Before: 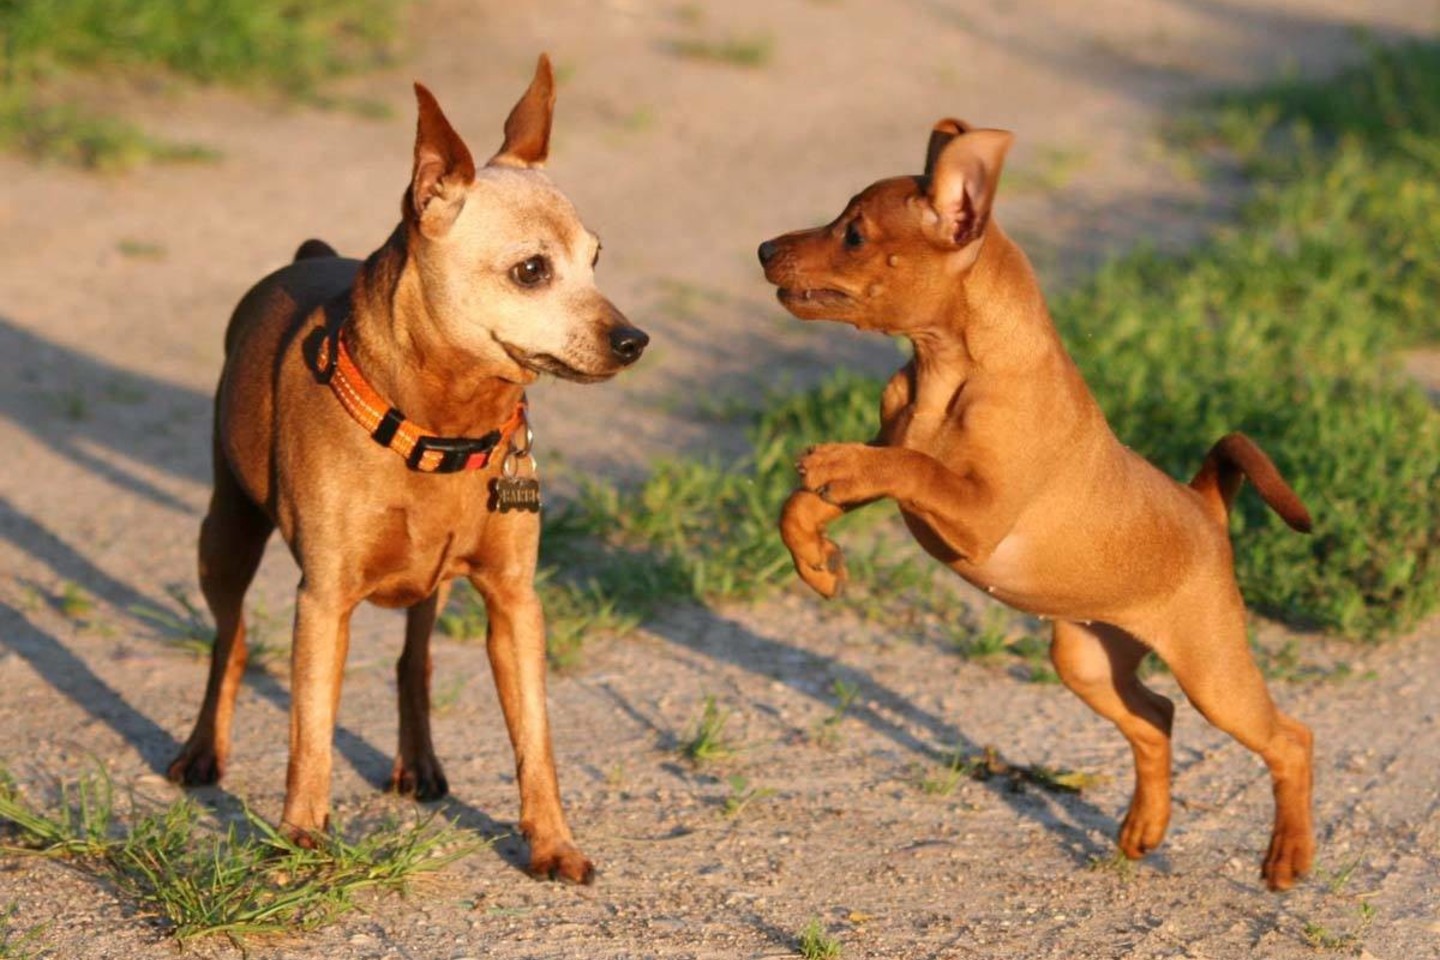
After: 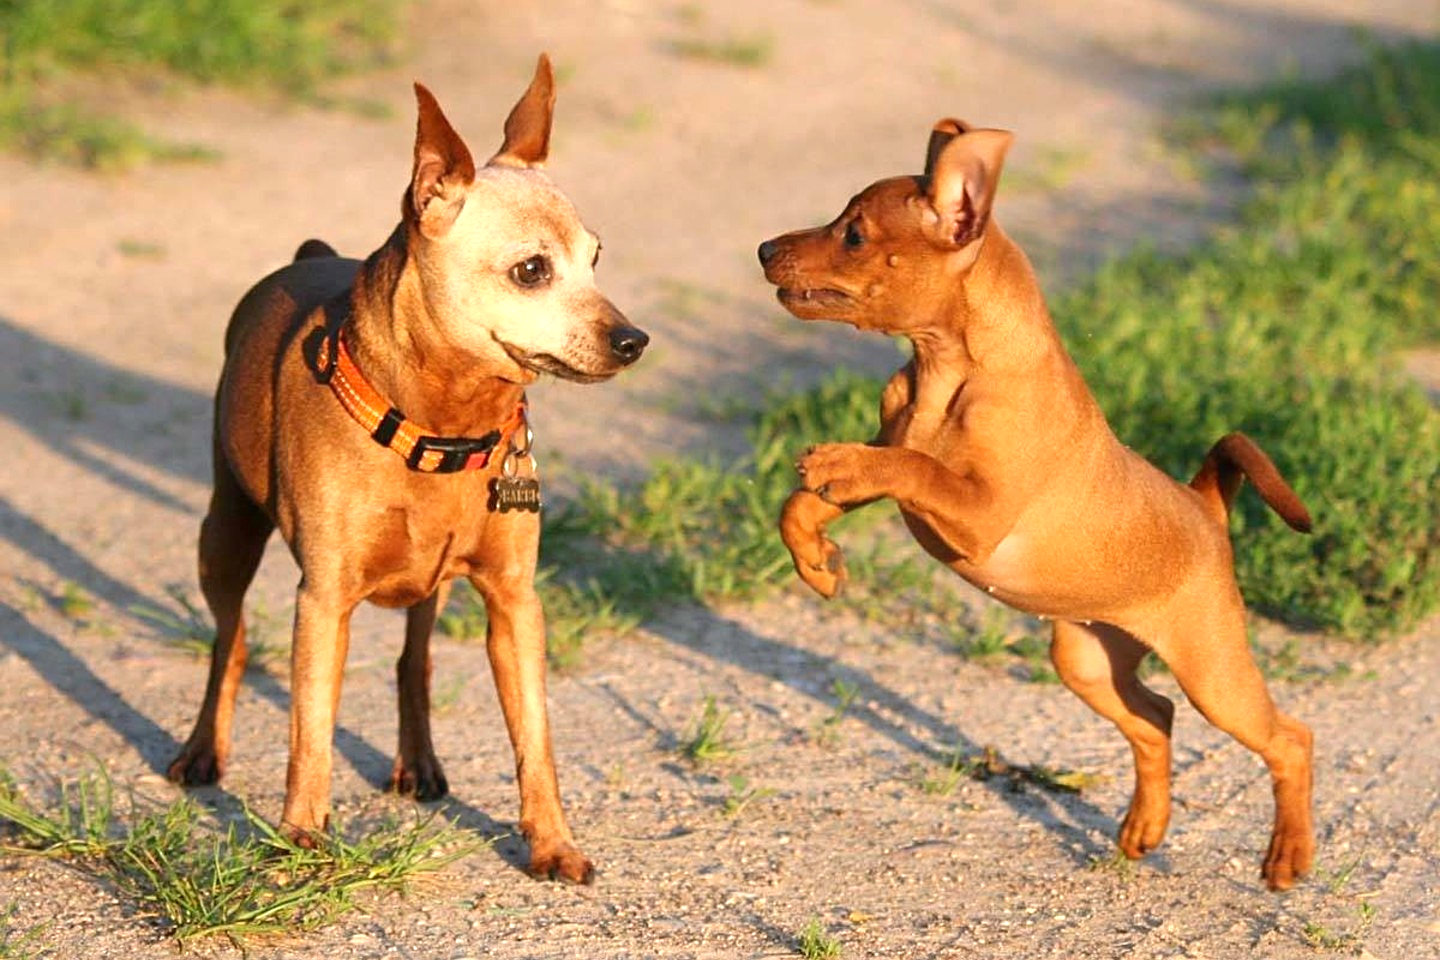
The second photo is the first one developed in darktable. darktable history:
exposure: black level correction 0.001, exposure 0.5 EV, compensate exposure bias true, compensate highlight preservation false
sharpen: on, module defaults
contrast equalizer: y [[0.5, 0.5, 0.468, 0.5, 0.5, 0.5], [0.5 ×6], [0.5 ×6], [0 ×6], [0 ×6]]
